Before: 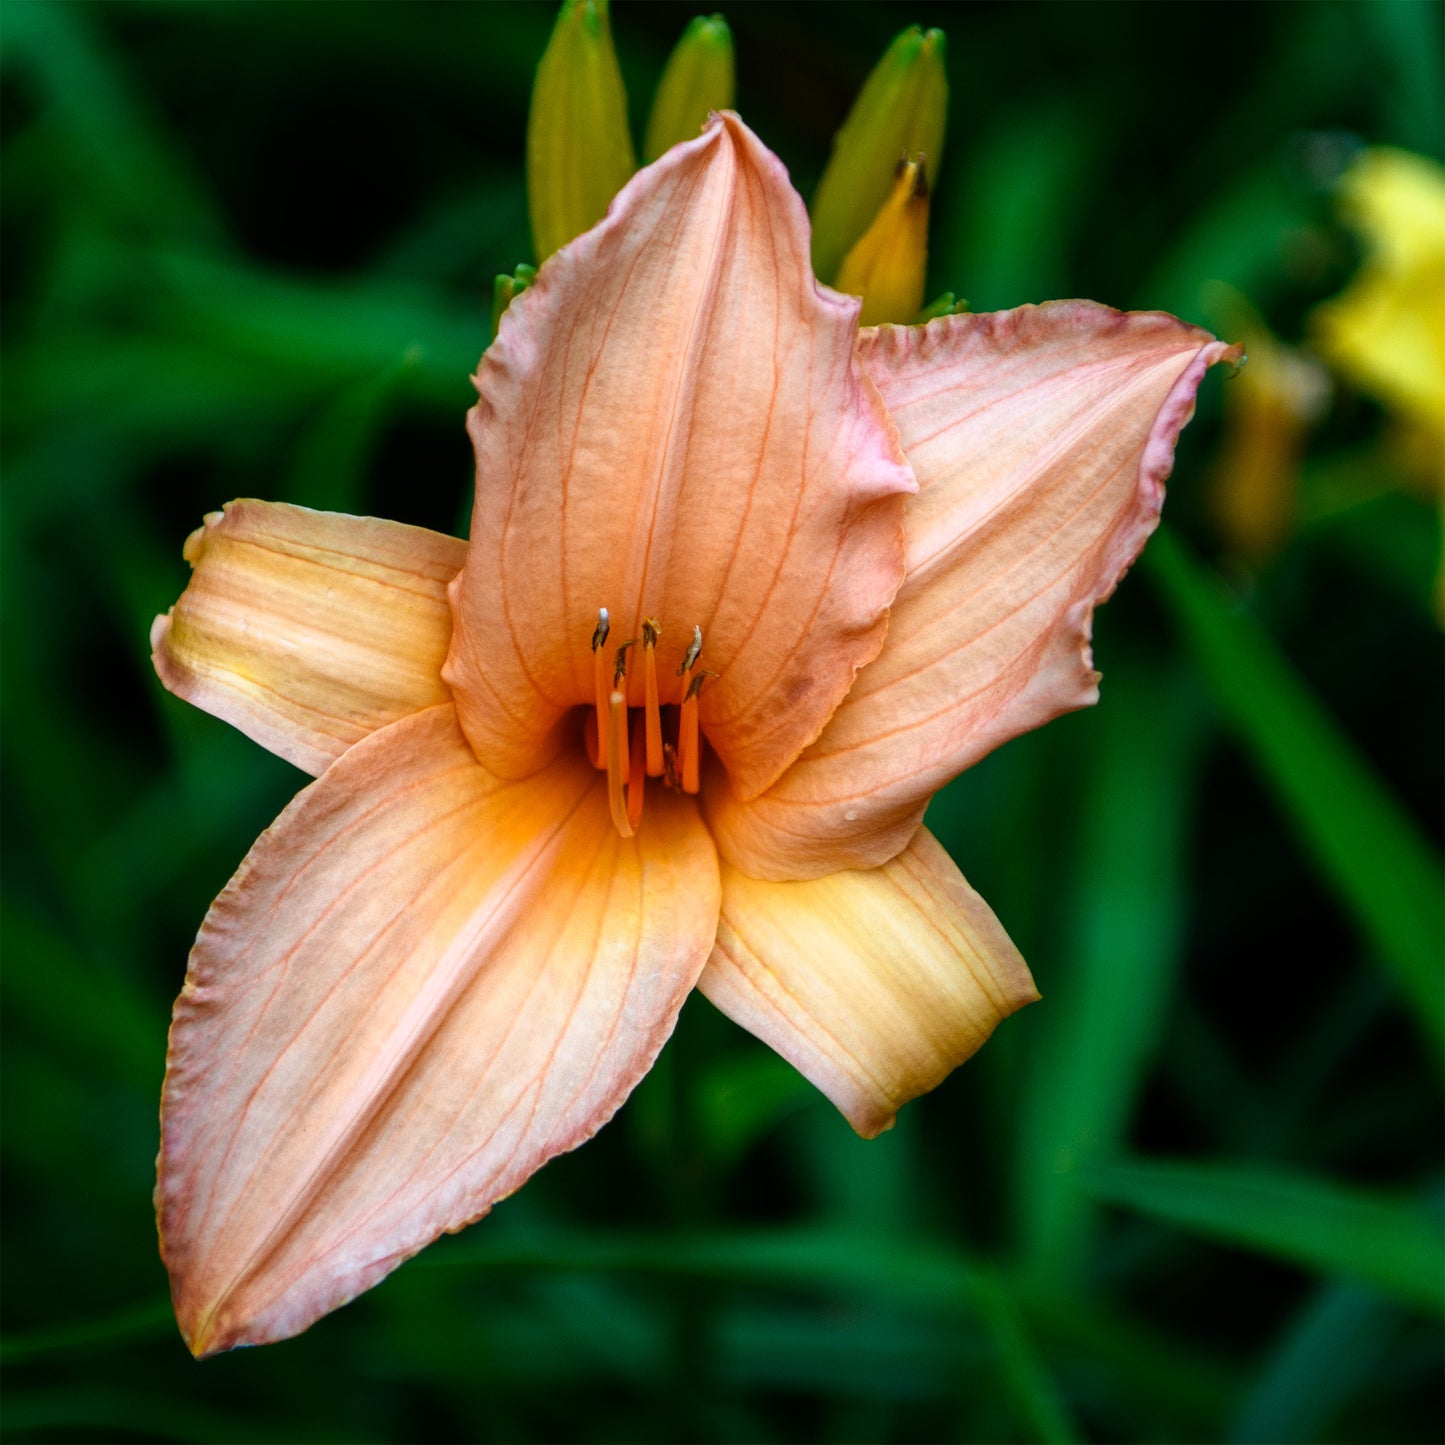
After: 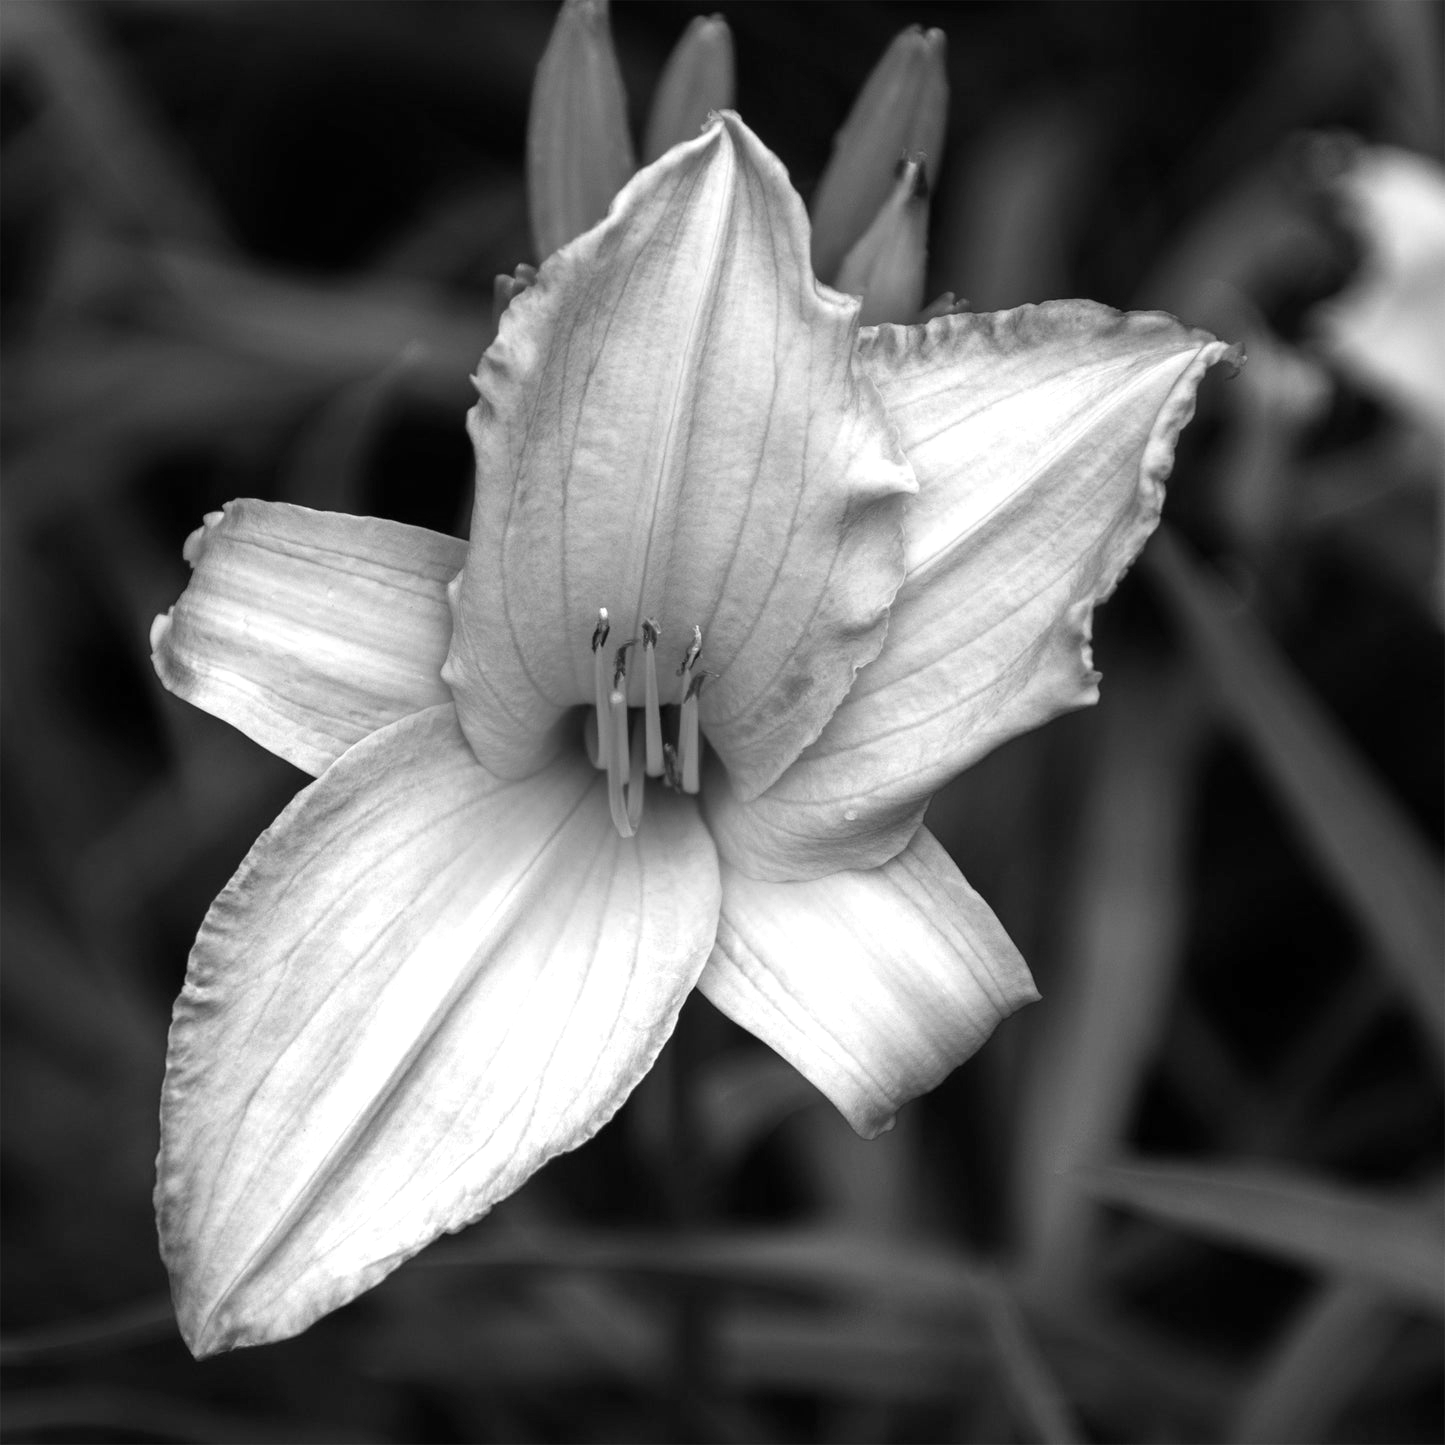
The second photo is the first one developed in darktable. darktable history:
contrast brightness saturation: saturation 0.13
color balance rgb: perceptual saturation grading › global saturation 25%, global vibrance 20%
exposure: black level correction 0, exposure 1.1 EV, compensate exposure bias true, compensate highlight preservation false
color calibration: output gray [0.21, 0.42, 0.37, 0], gray › normalize channels true, illuminant same as pipeline (D50), adaptation XYZ, x 0.346, y 0.359, gamut compression 0
graduated density: rotation 5.63°, offset 76.9
